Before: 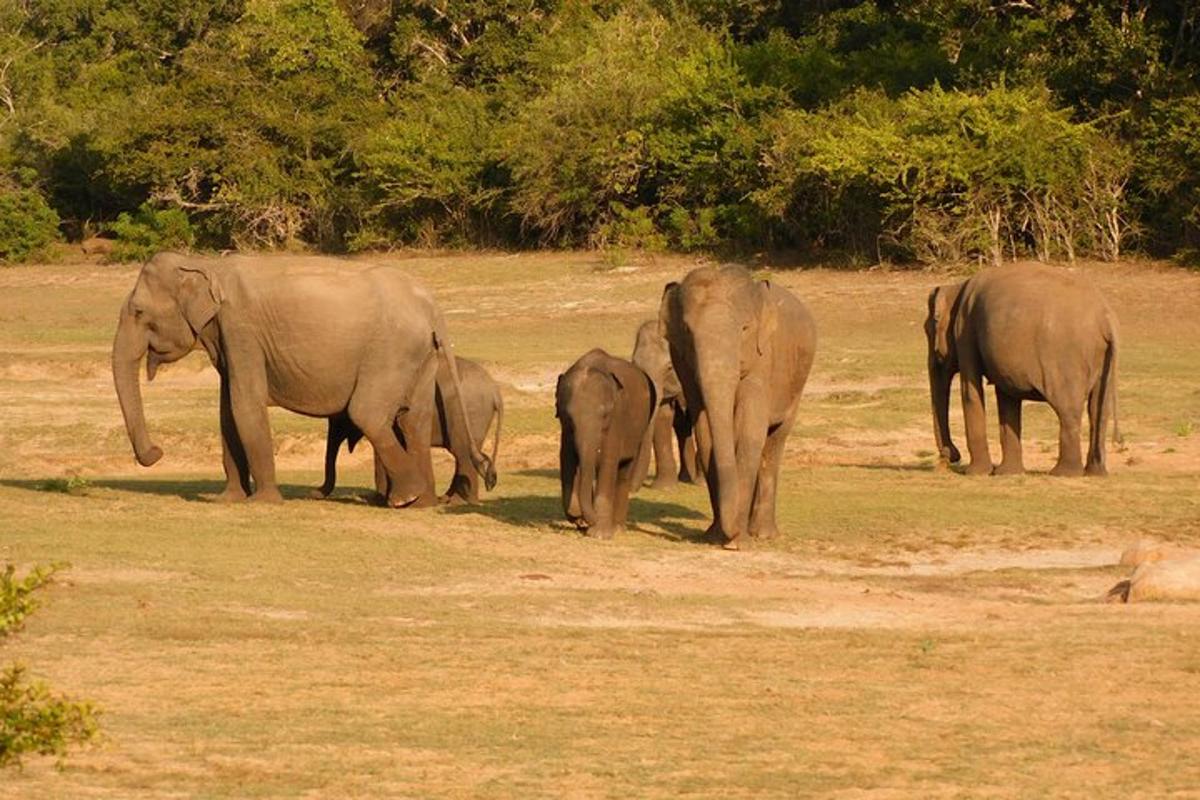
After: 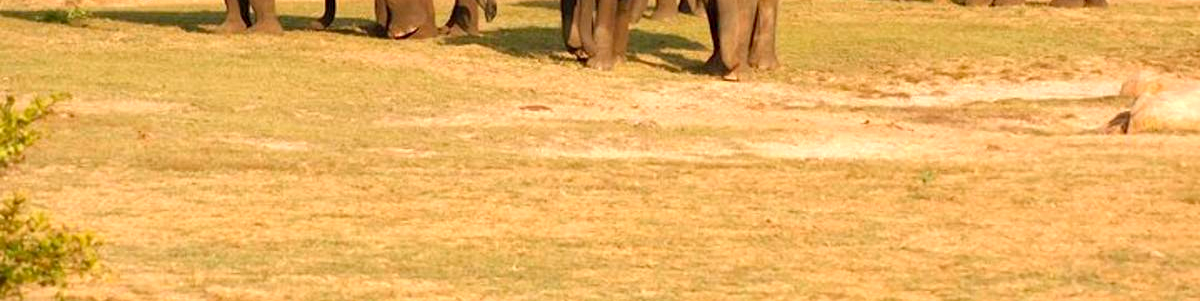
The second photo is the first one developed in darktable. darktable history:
crop and rotate: top 58.664%, bottom 3.704%
exposure: black level correction 0, exposure 0.499 EV, compensate exposure bias true, compensate highlight preservation false
haze removal: strength 0.281, distance 0.251, compatibility mode true, adaptive false
